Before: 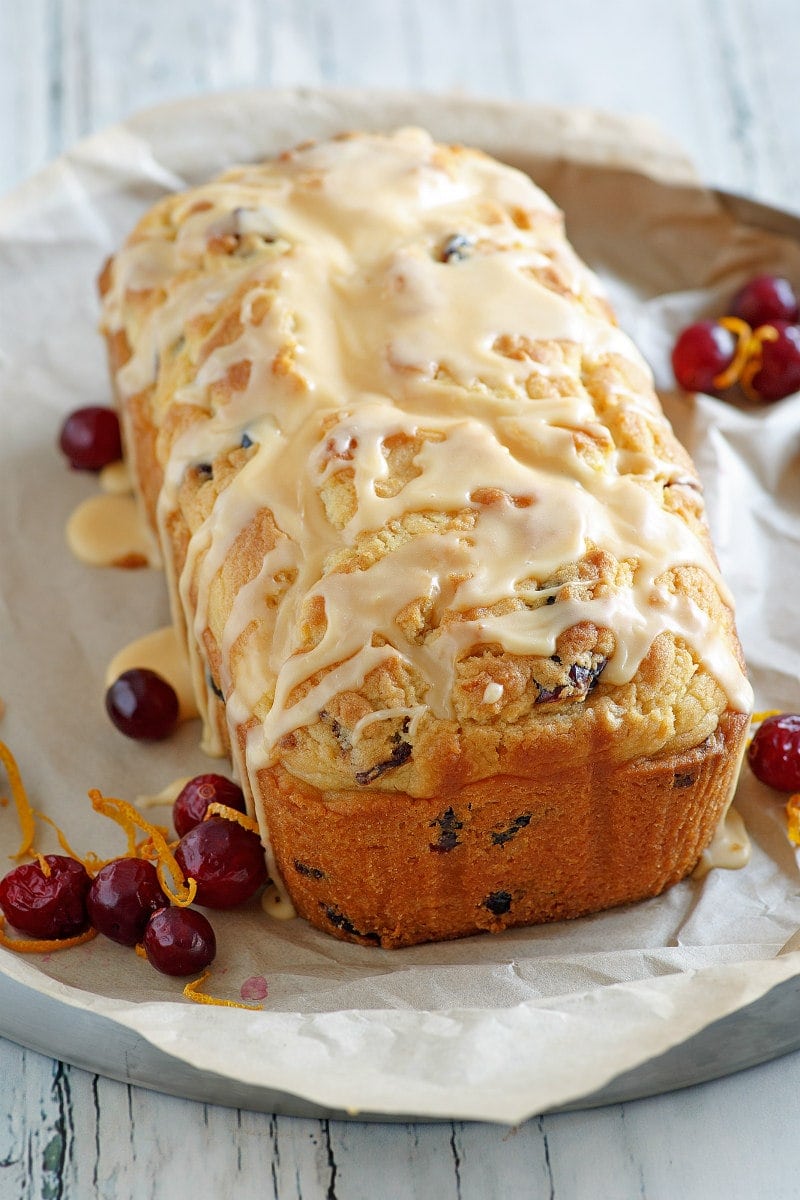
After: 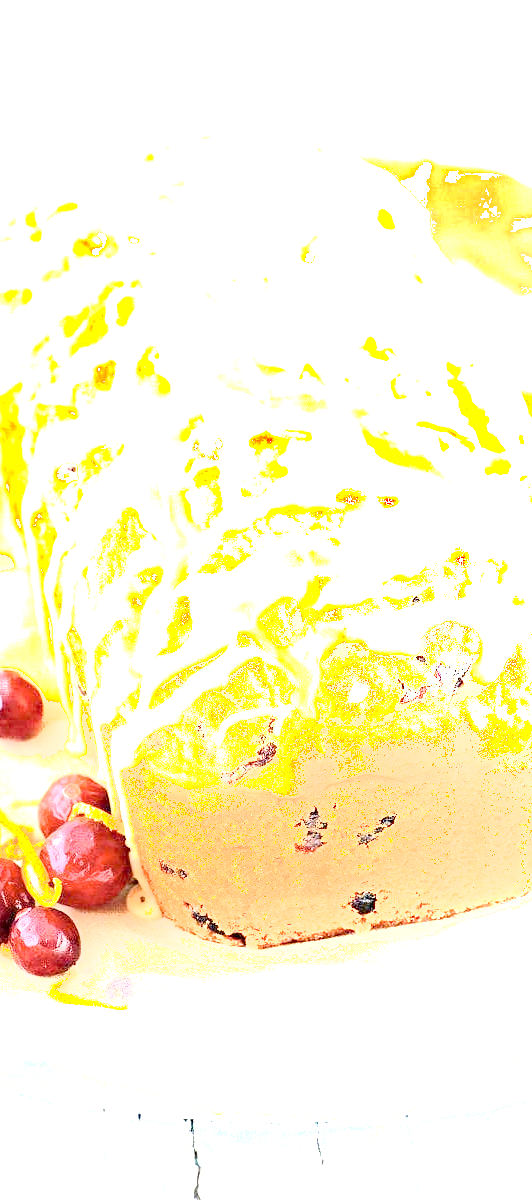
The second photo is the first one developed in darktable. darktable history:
shadows and highlights: shadows -24.28, highlights 49.77, soften with gaussian
crop: left 16.899%, right 16.556%
exposure: black level correction 0.001, exposure 2.607 EV, compensate exposure bias true, compensate highlight preservation false
